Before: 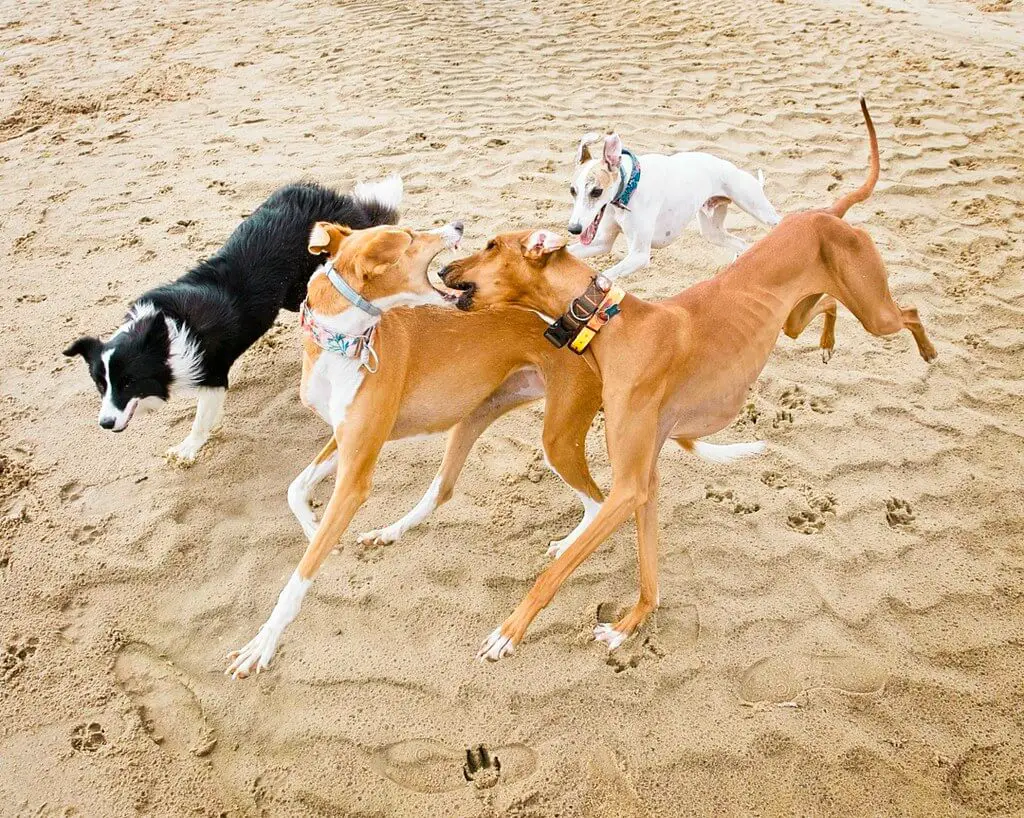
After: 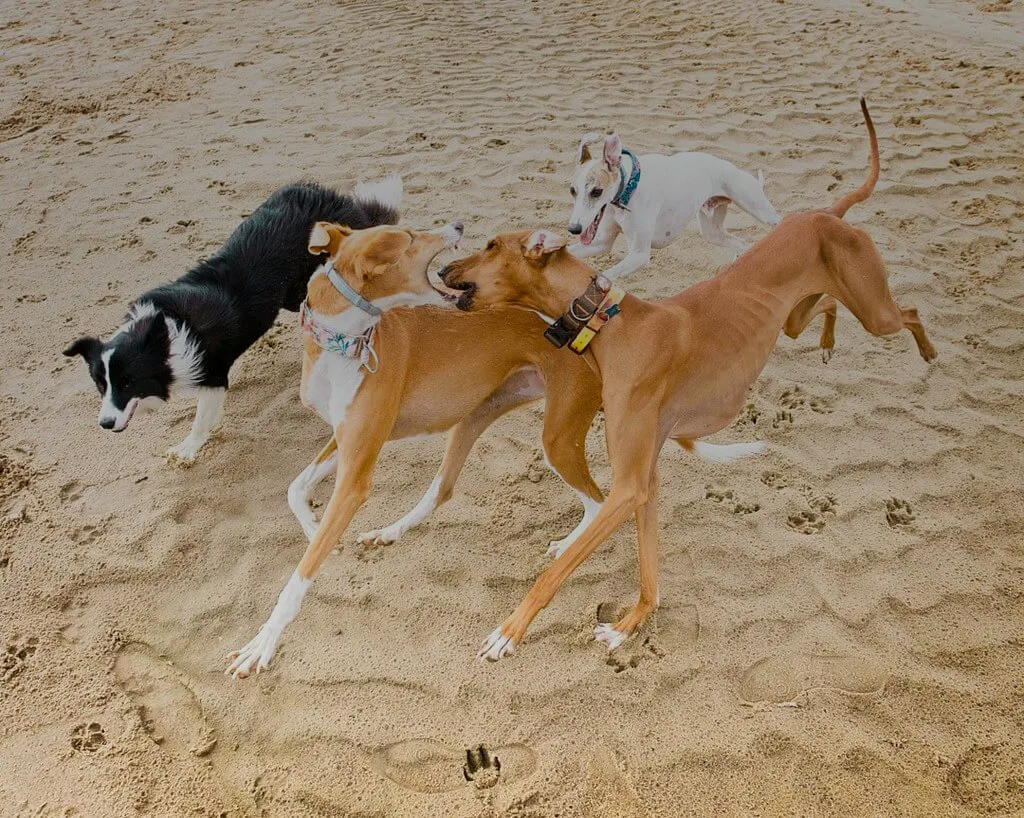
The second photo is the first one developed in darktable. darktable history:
graduated density: rotation 5.63°, offset 76.9
